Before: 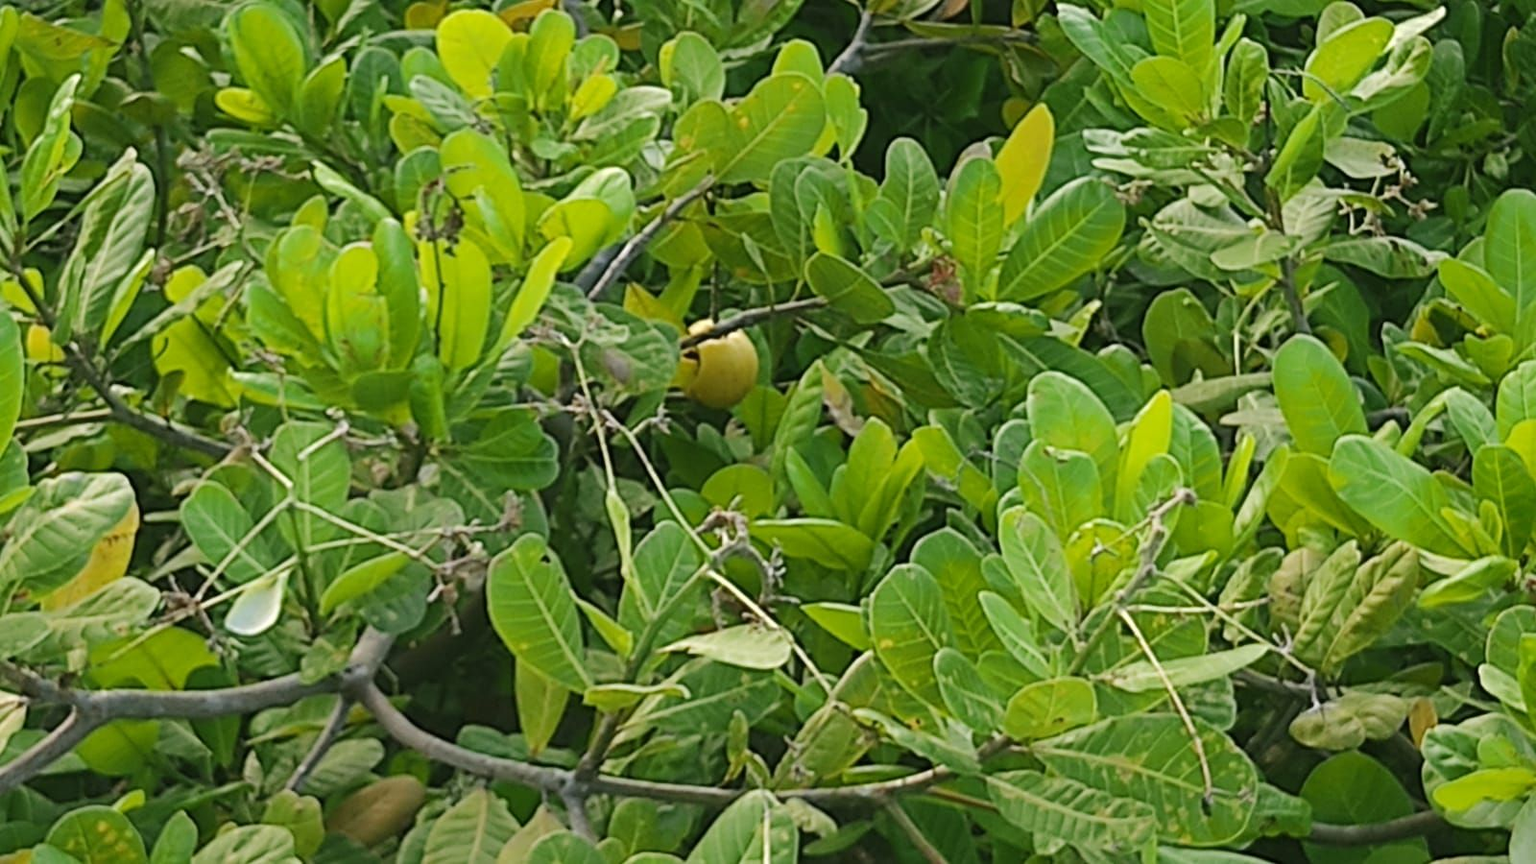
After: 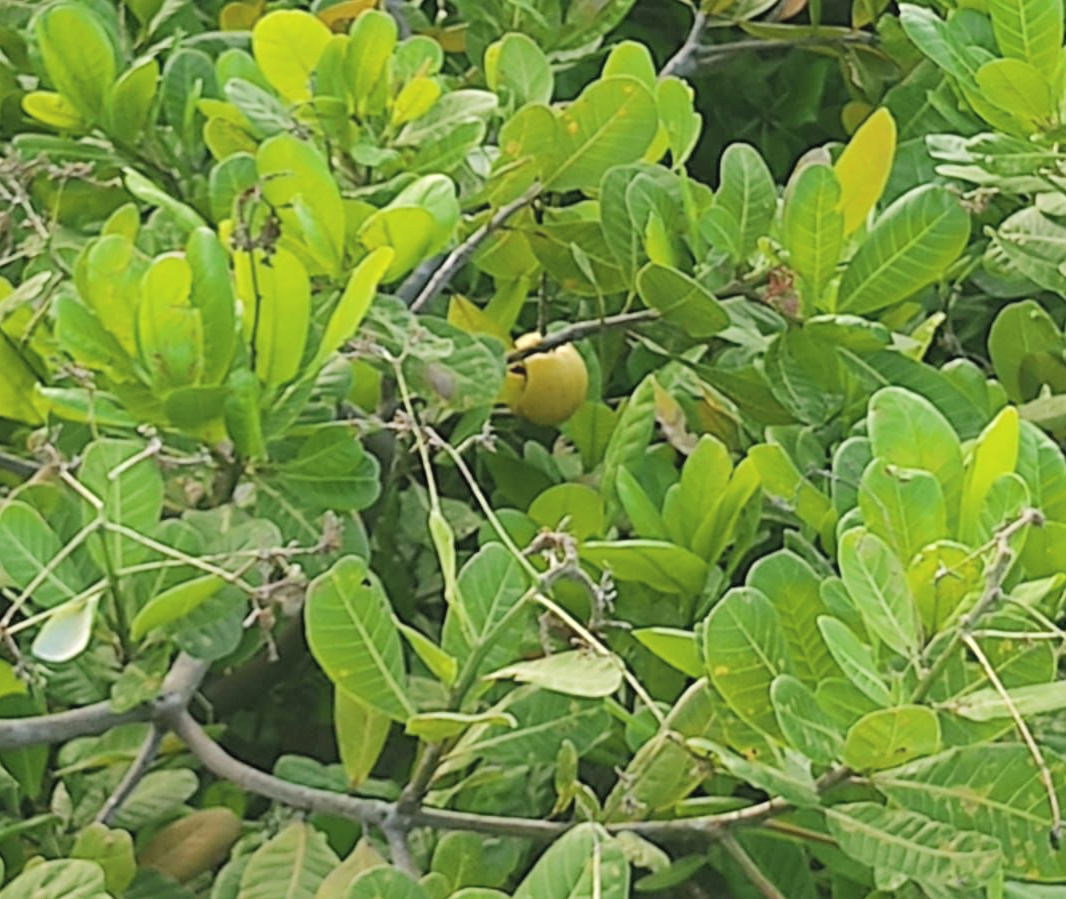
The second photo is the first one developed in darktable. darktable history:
contrast brightness saturation: brightness 0.15
crop and rotate: left 12.673%, right 20.66%
